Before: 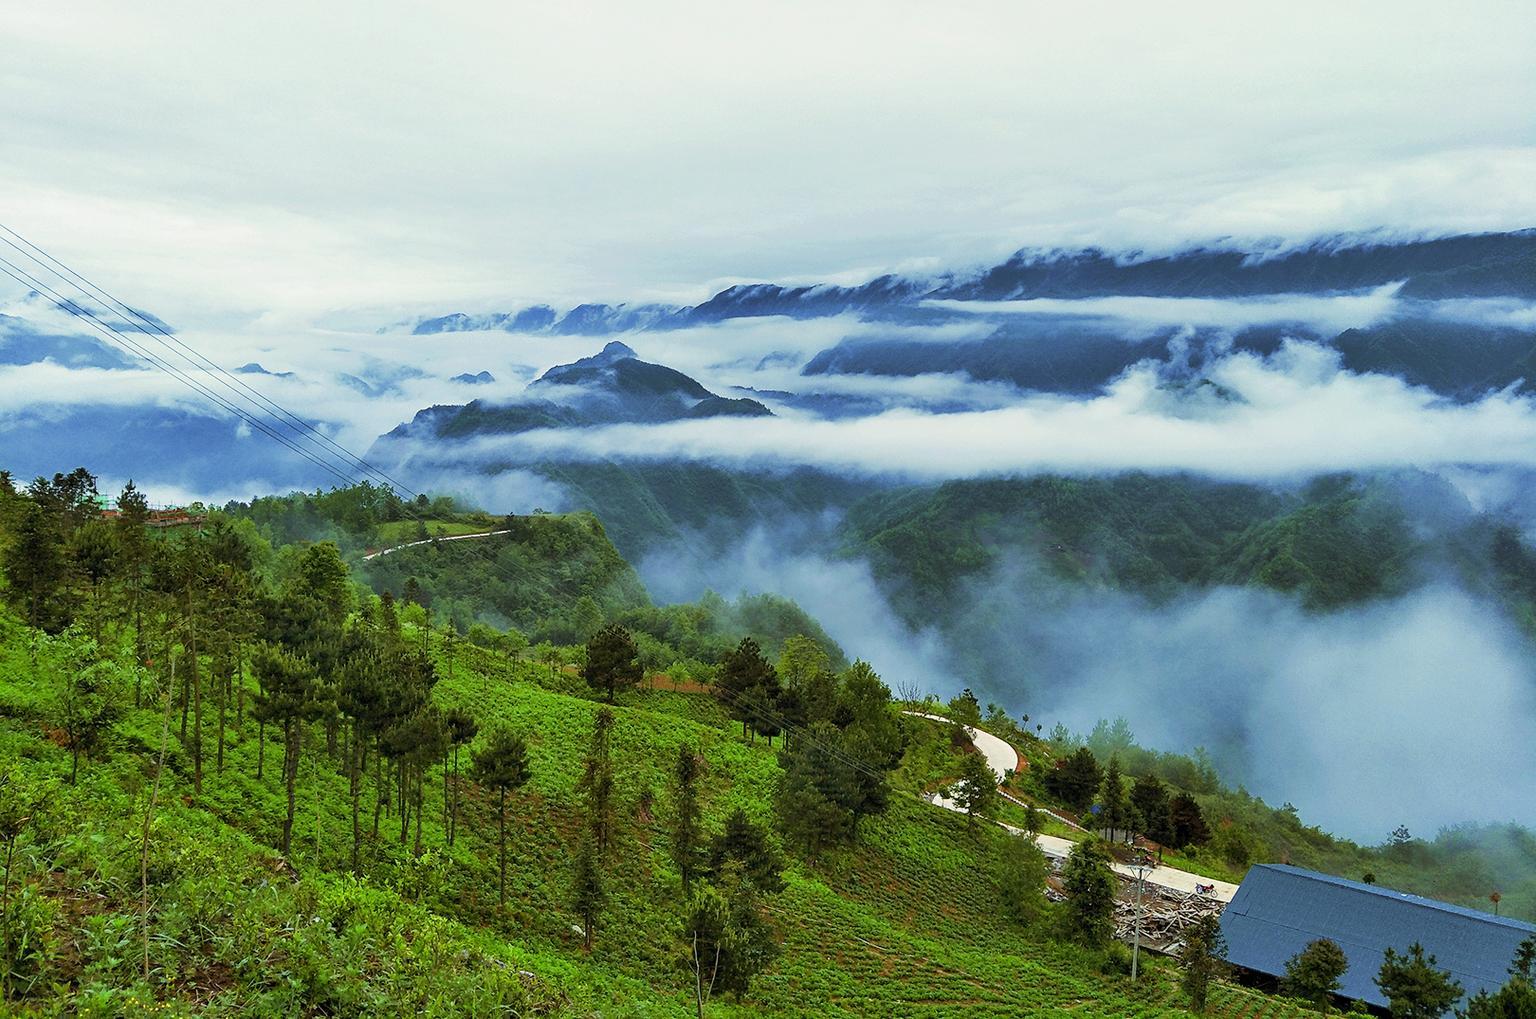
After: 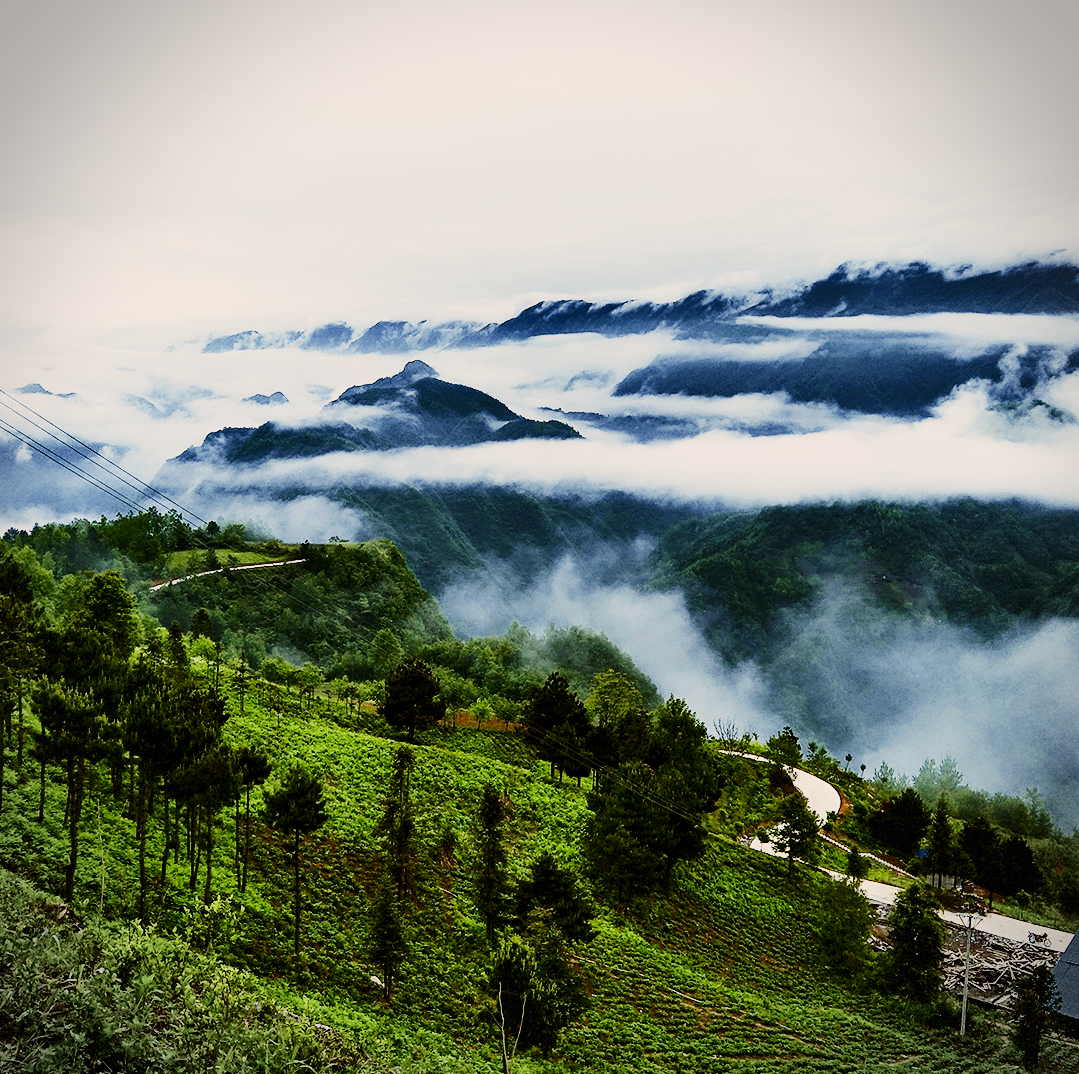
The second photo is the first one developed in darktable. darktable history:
crop and rotate: left 14.383%, right 18.974%
contrast brightness saturation: contrast 0.297
tone equalizer: mask exposure compensation -0.494 EV
filmic rgb: black relative exposure -5.09 EV, white relative exposure 3.95 EV, threshold 5.97 EV, hardness 2.89, contrast 1.301, highlights saturation mix -8.6%, preserve chrominance no, color science v5 (2021), contrast in shadows safe, contrast in highlights safe, enable highlight reconstruction true
vignetting: fall-off start 81.74%, fall-off radius 62.23%, automatic ratio true, width/height ratio 1.422, dithering 8-bit output
color correction: highlights a* 3.88, highlights b* 5.11
